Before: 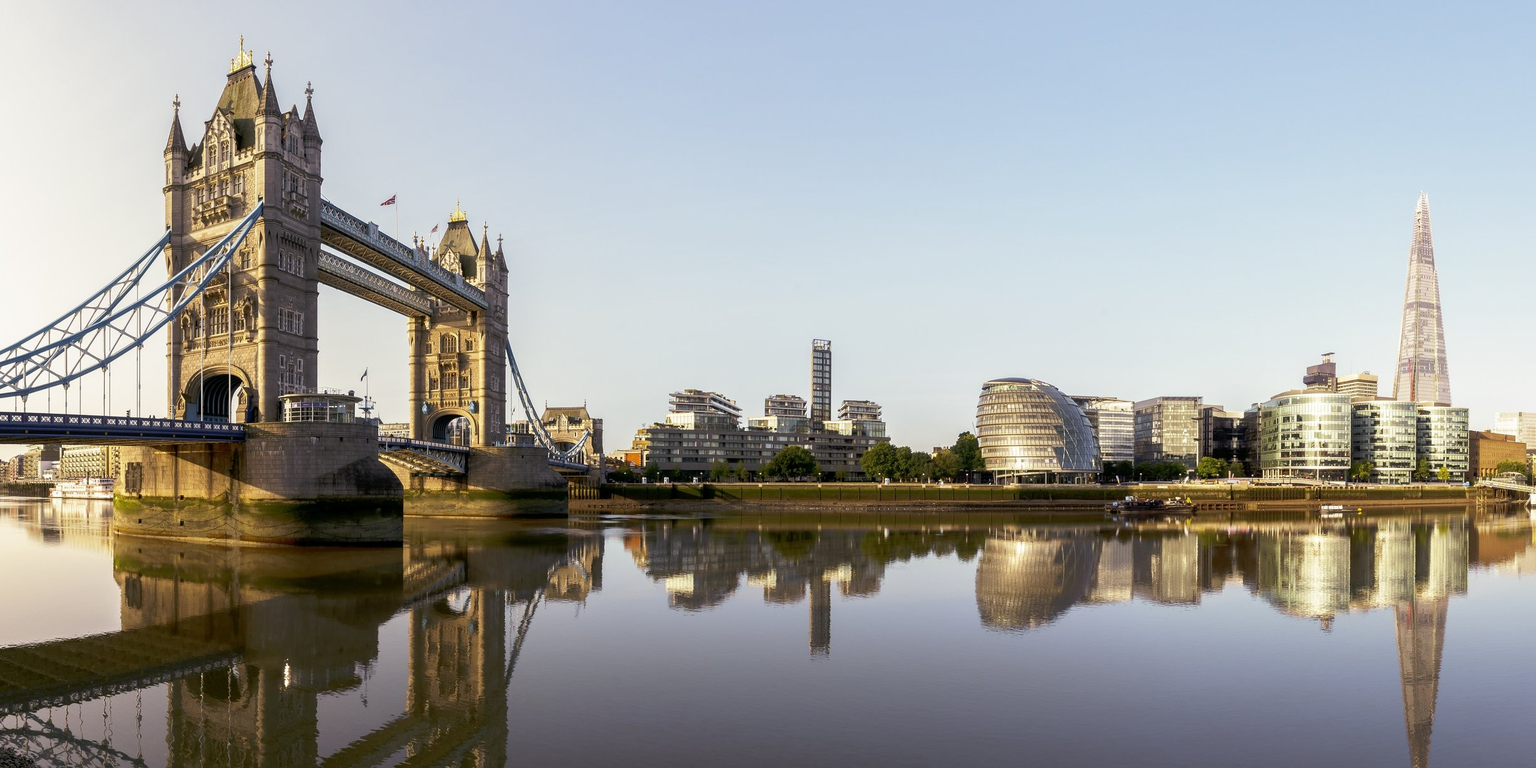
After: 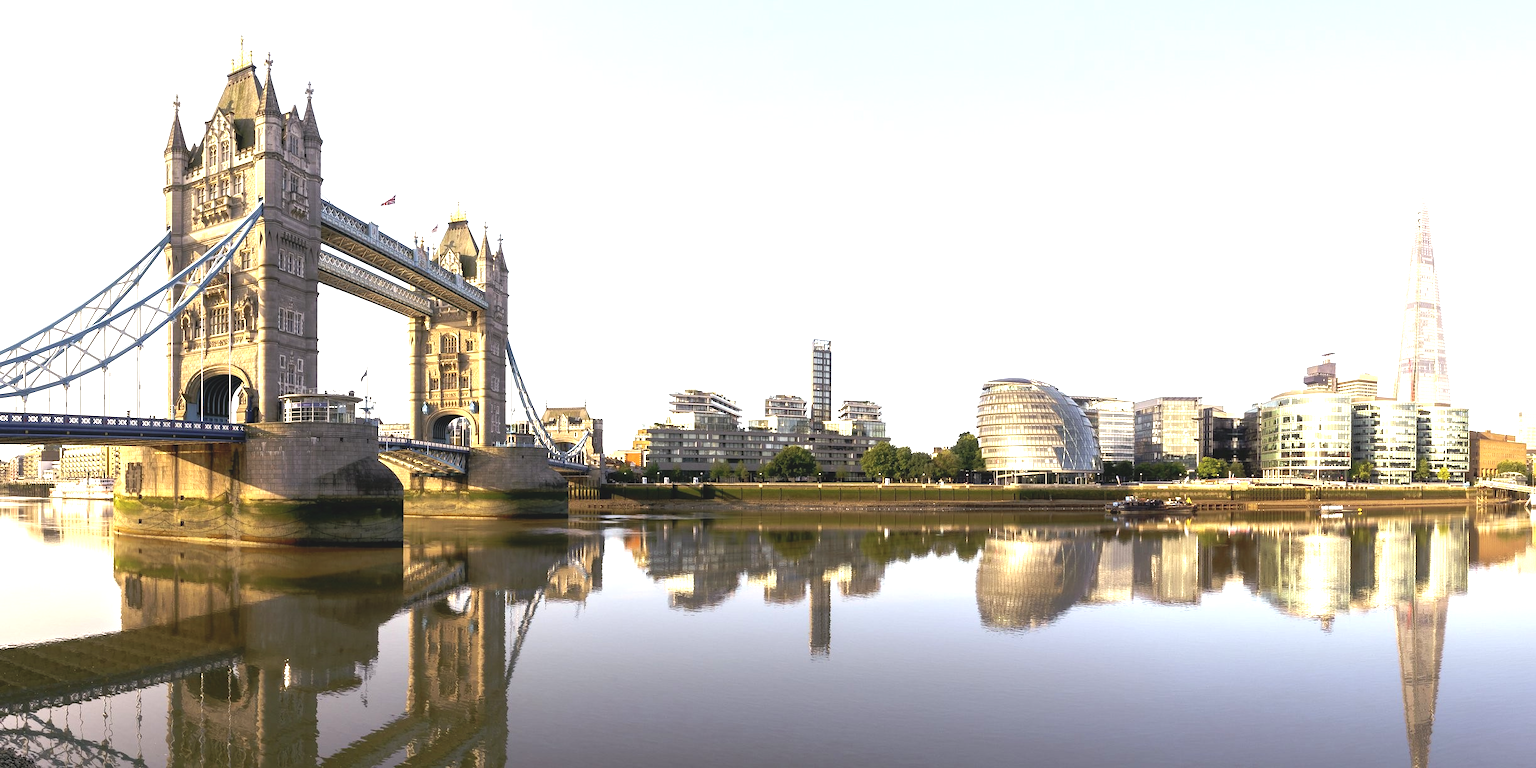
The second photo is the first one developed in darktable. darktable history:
exposure: black level correction -0.005, exposure 1 EV, compensate highlight preservation false
contrast brightness saturation: saturation -0.05
